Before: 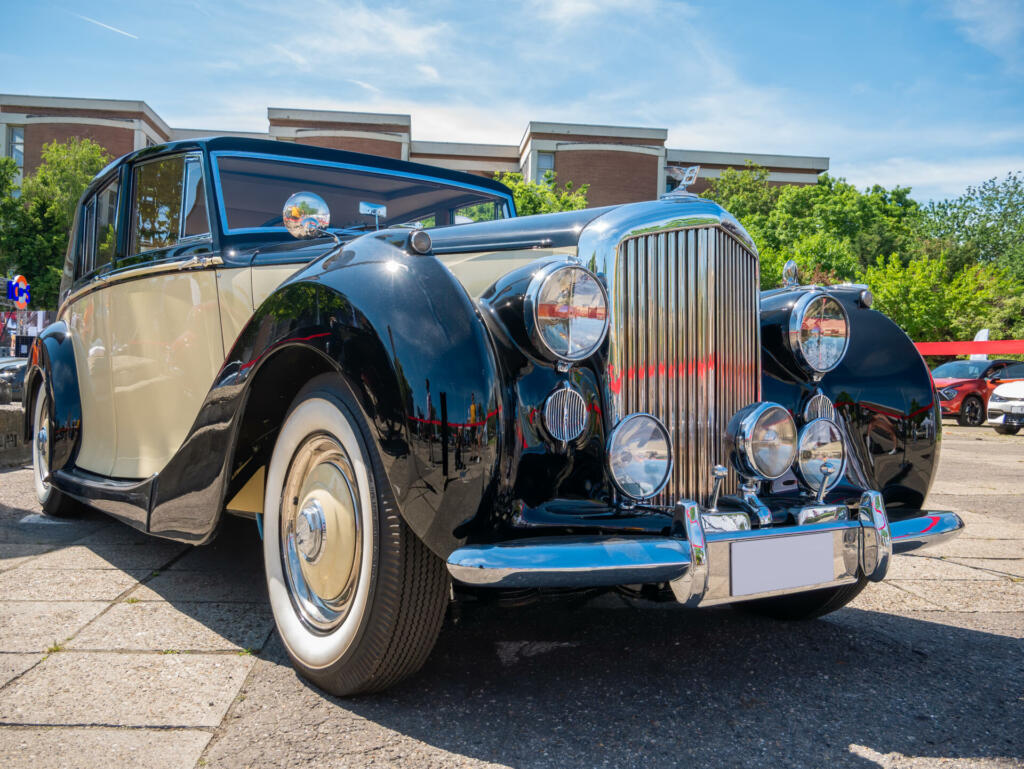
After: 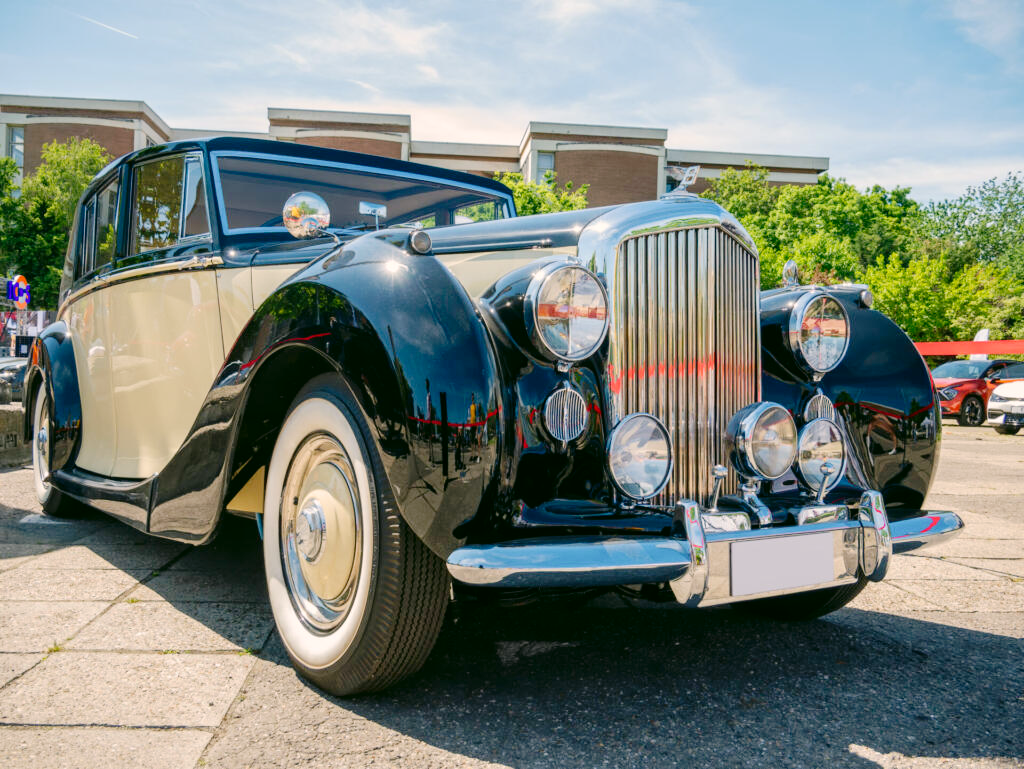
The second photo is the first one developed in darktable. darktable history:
color zones: curves: ch1 [(0, 0.513) (0.143, 0.524) (0.286, 0.511) (0.429, 0.506) (0.571, 0.503) (0.714, 0.503) (0.857, 0.508) (1, 0.513)]
tone curve: curves: ch0 [(0, 0) (0.003, 0.005) (0.011, 0.011) (0.025, 0.022) (0.044, 0.038) (0.069, 0.062) (0.1, 0.091) (0.136, 0.128) (0.177, 0.183) (0.224, 0.246) (0.277, 0.325) (0.335, 0.403) (0.399, 0.473) (0.468, 0.557) (0.543, 0.638) (0.623, 0.709) (0.709, 0.782) (0.801, 0.847) (0.898, 0.923) (1, 1)], preserve colors none
color correction: highlights a* 4.02, highlights b* 4.98, shadows a* -7.55, shadows b* 4.98
